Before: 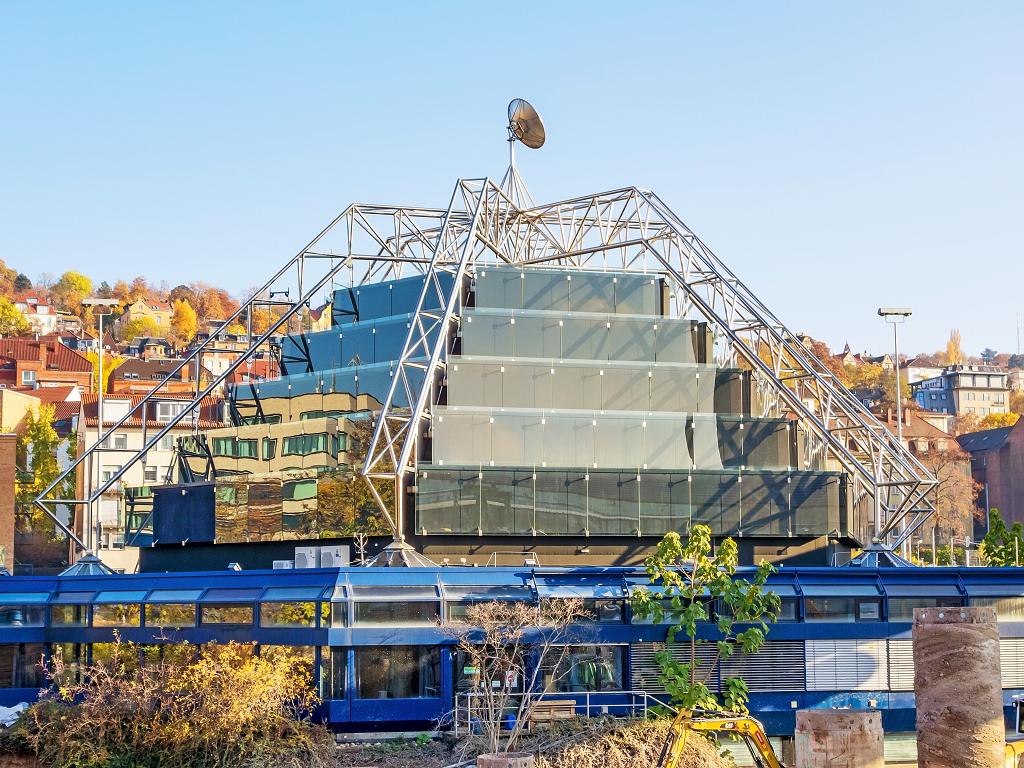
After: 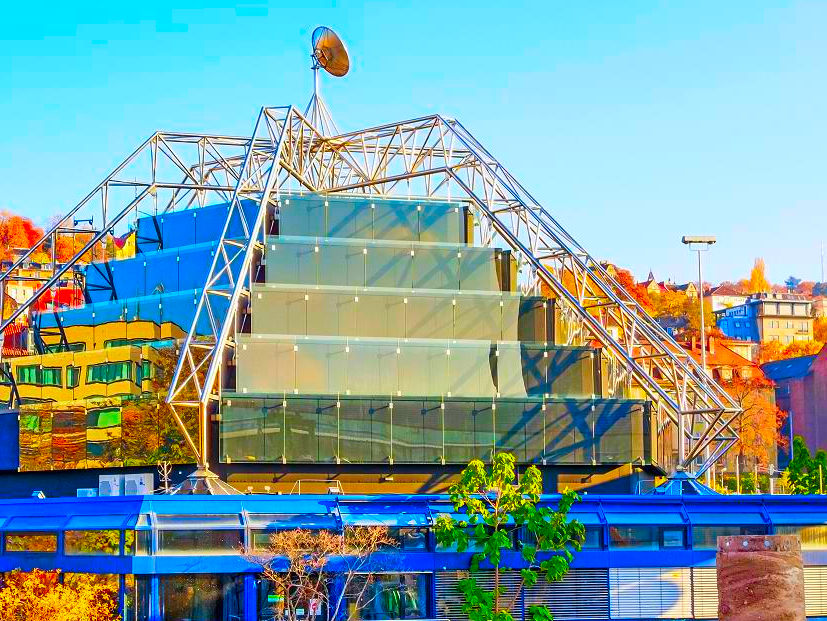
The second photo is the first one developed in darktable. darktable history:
color correction: highlights b* -0.022, saturation 2.95
crop: left 19.209%, top 9.488%, right 0%, bottom 9.558%
